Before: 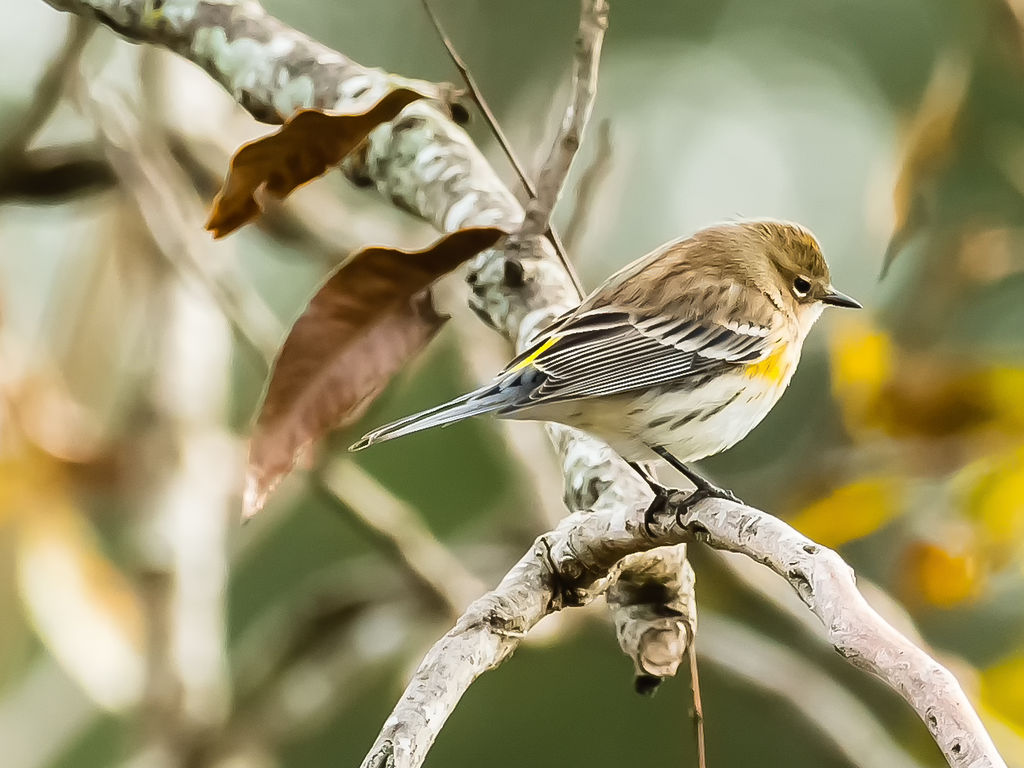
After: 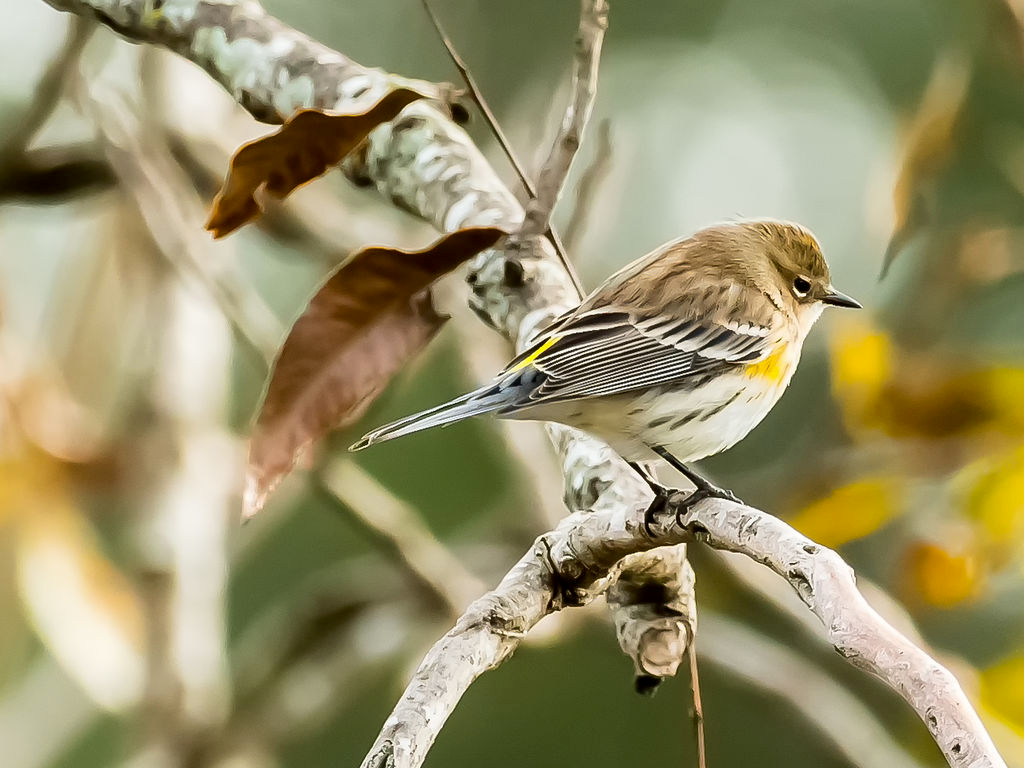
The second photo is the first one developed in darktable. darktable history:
exposure: black level correction 0.005, exposure 0.003 EV, compensate highlight preservation false
